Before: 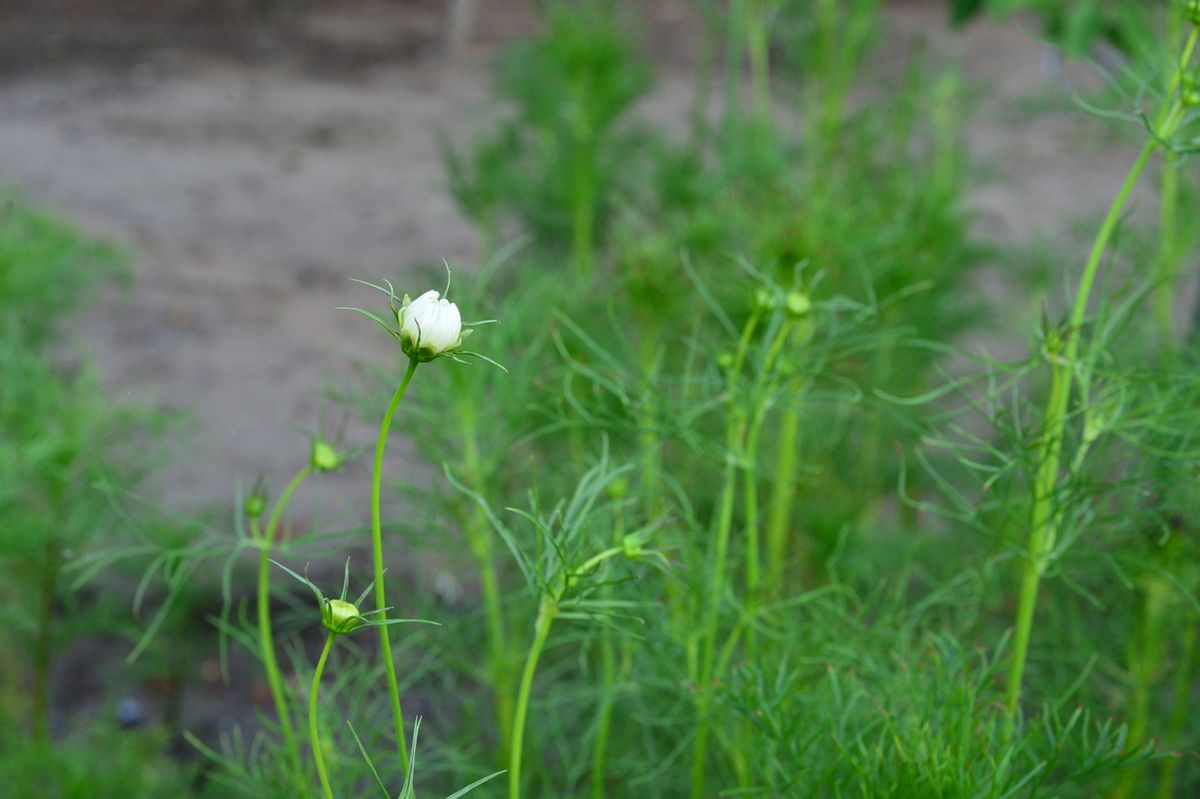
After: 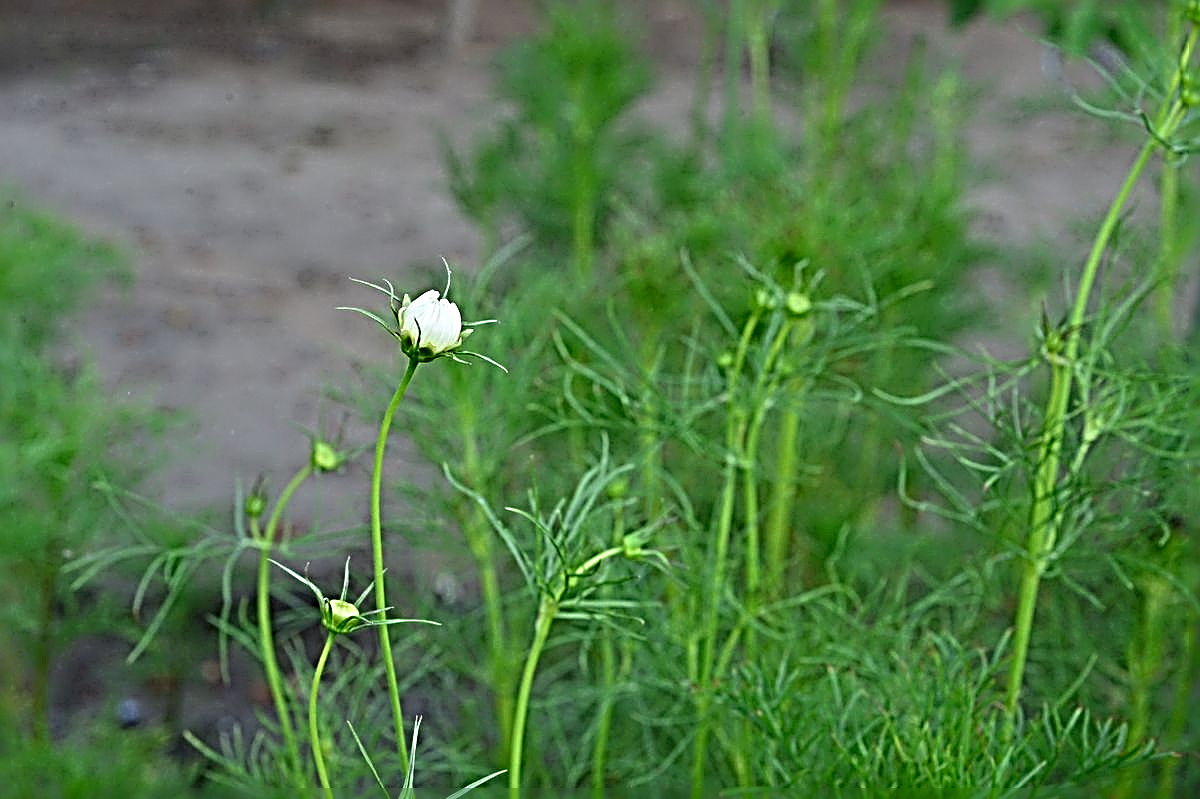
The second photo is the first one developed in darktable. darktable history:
sharpen: radius 4.006, amount 1.986
tone equalizer: smoothing 1
